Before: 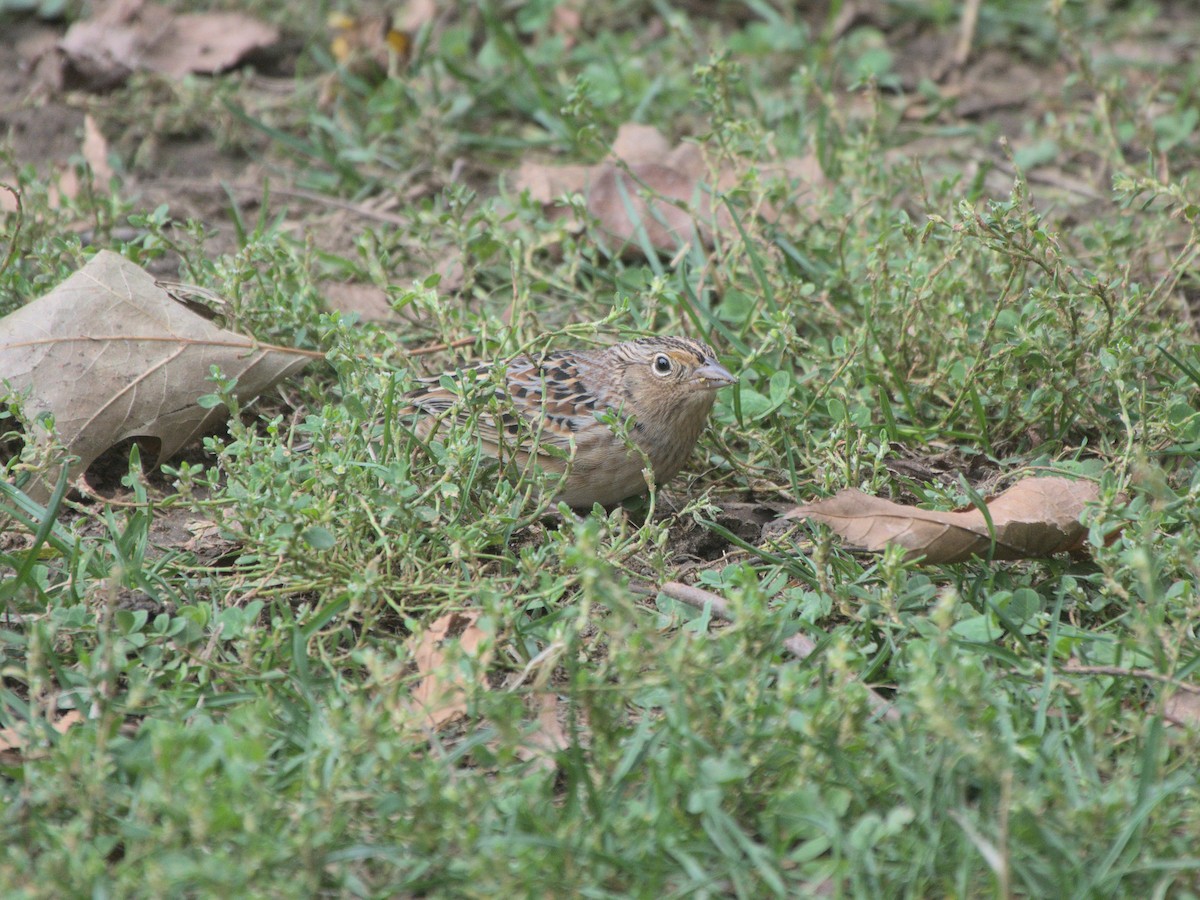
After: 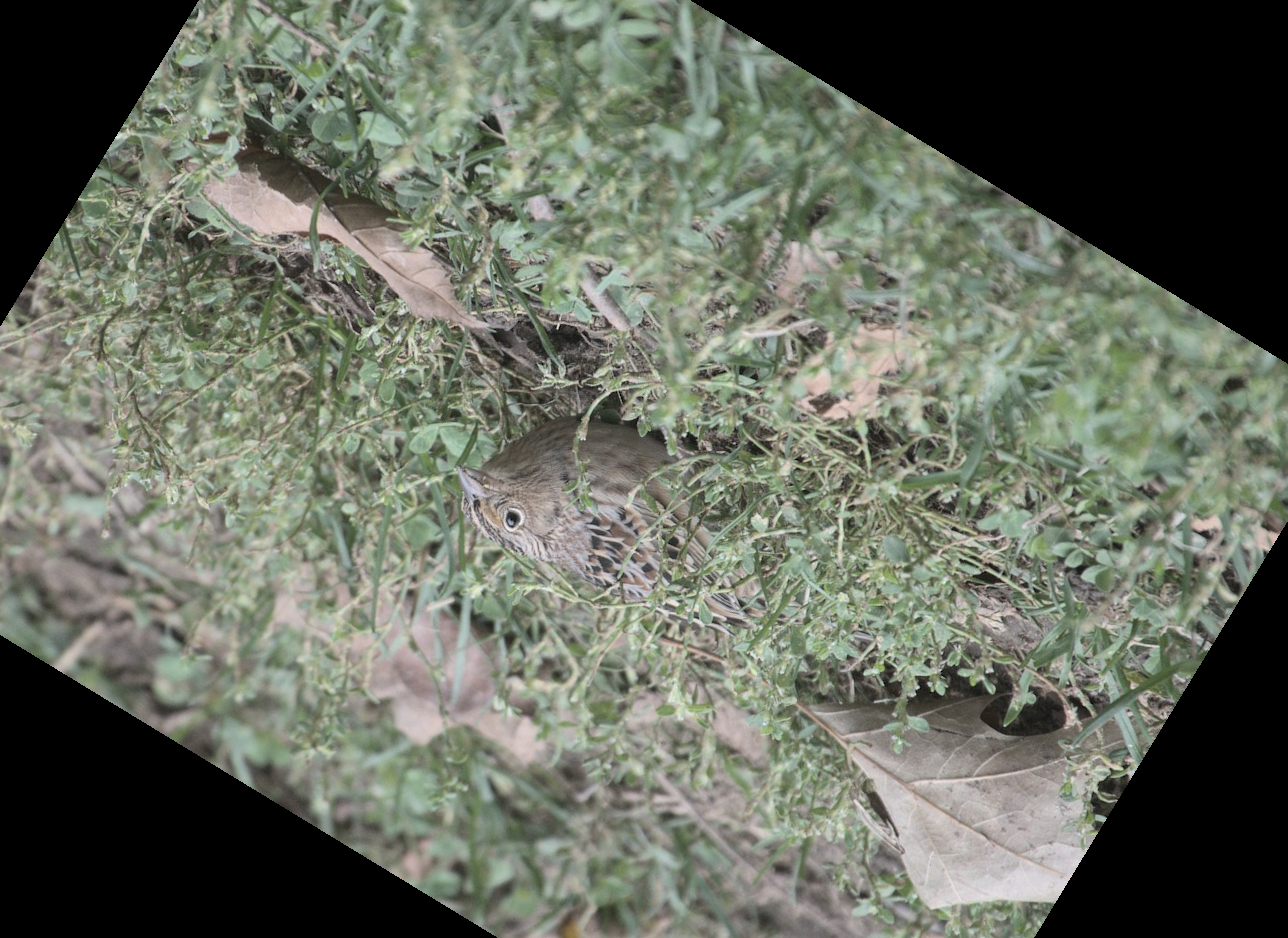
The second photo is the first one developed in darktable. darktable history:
contrast brightness saturation: contrast 0.1, saturation -0.36
crop and rotate: angle 148.68°, left 9.111%, top 15.603%, right 4.588%, bottom 17.041%
white balance: red 1.009, blue 1.027
